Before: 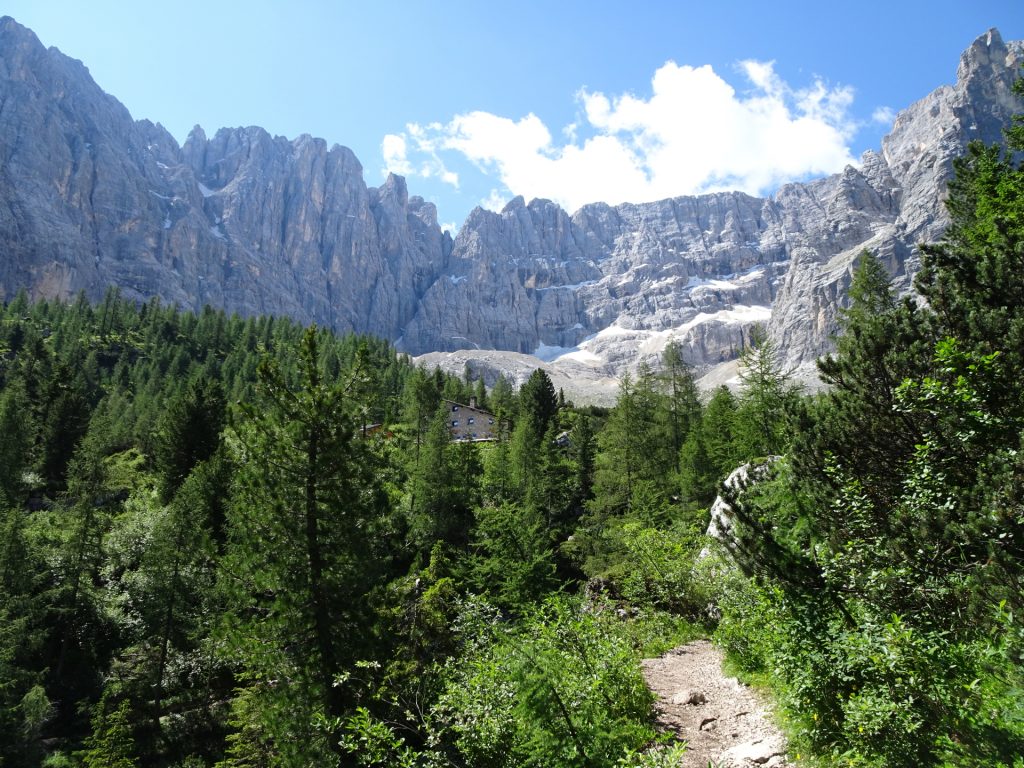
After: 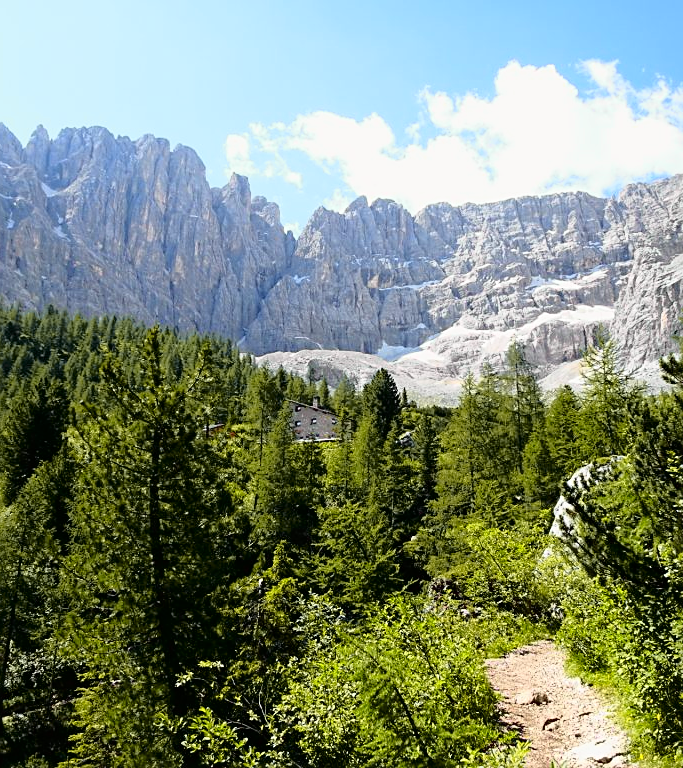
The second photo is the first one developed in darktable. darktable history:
color zones: curves: ch1 [(0, 0.513) (0.143, 0.524) (0.286, 0.511) (0.429, 0.506) (0.571, 0.503) (0.714, 0.503) (0.857, 0.508) (1, 0.513)]
crop: left 15.413%, right 17.88%
sharpen: amount 0.493
tone curve: curves: ch0 [(0, 0) (0.062, 0.023) (0.168, 0.142) (0.359, 0.44) (0.469, 0.544) (0.634, 0.722) (0.839, 0.909) (0.998, 0.978)]; ch1 [(0, 0) (0.437, 0.453) (0.472, 0.47) (0.502, 0.504) (0.527, 0.546) (0.568, 0.619) (0.608, 0.665) (0.669, 0.748) (0.859, 0.899) (1, 1)]; ch2 [(0, 0) (0.33, 0.301) (0.421, 0.443) (0.473, 0.501) (0.504, 0.504) (0.535, 0.564) (0.575, 0.625) (0.608, 0.676) (1, 1)], color space Lab, independent channels, preserve colors none
